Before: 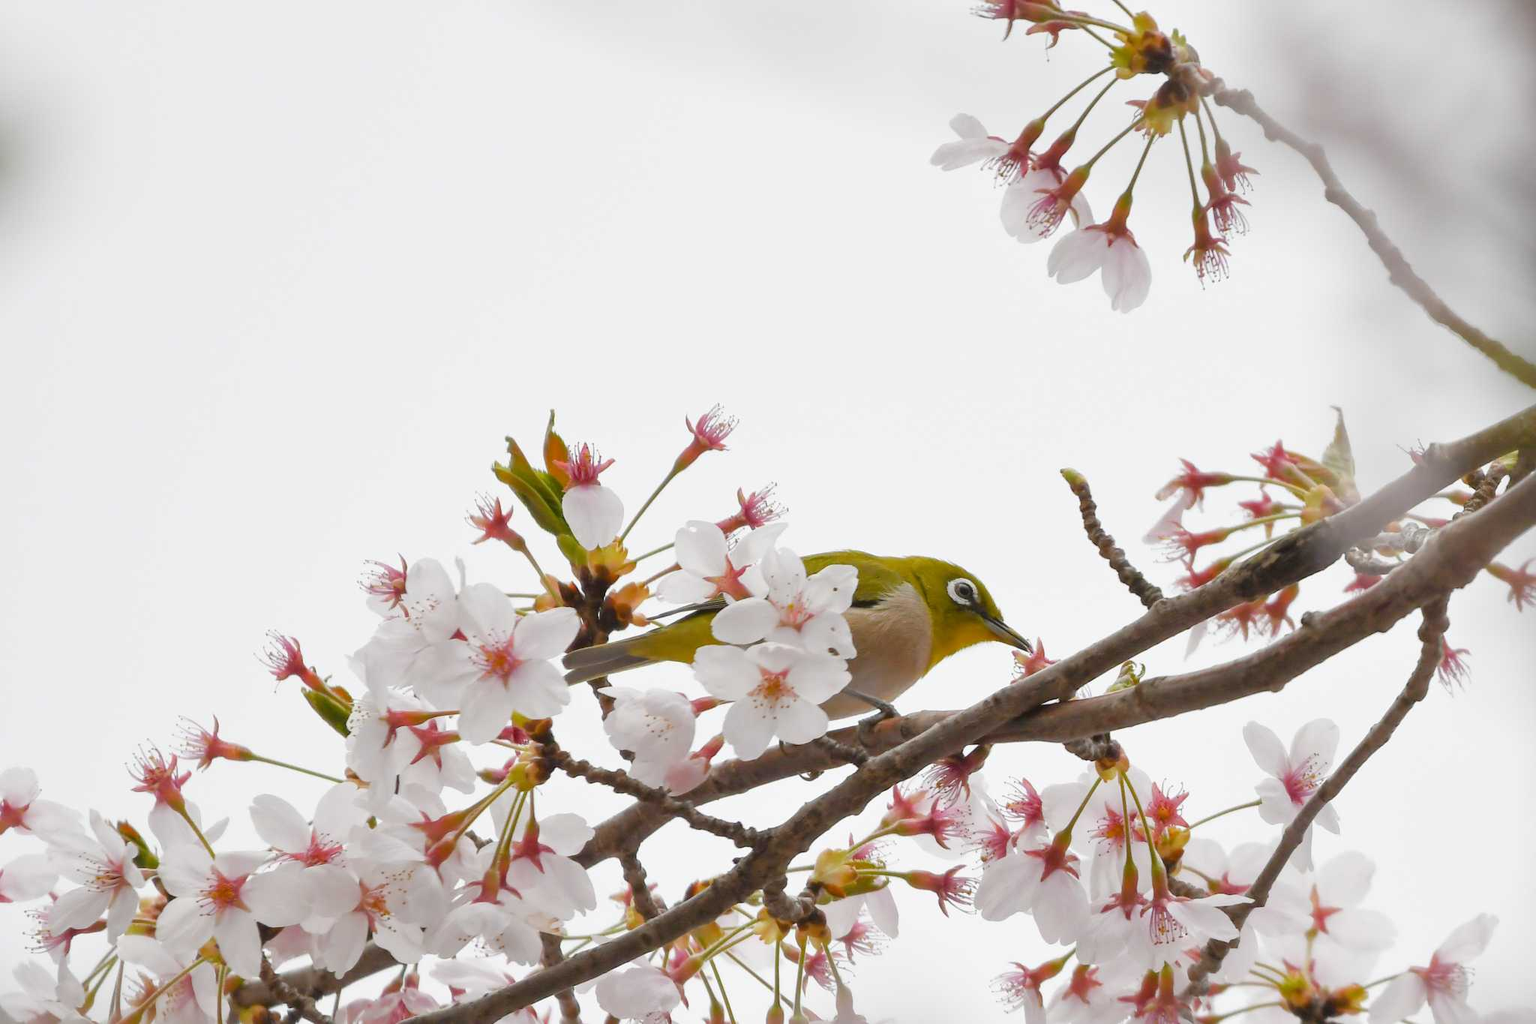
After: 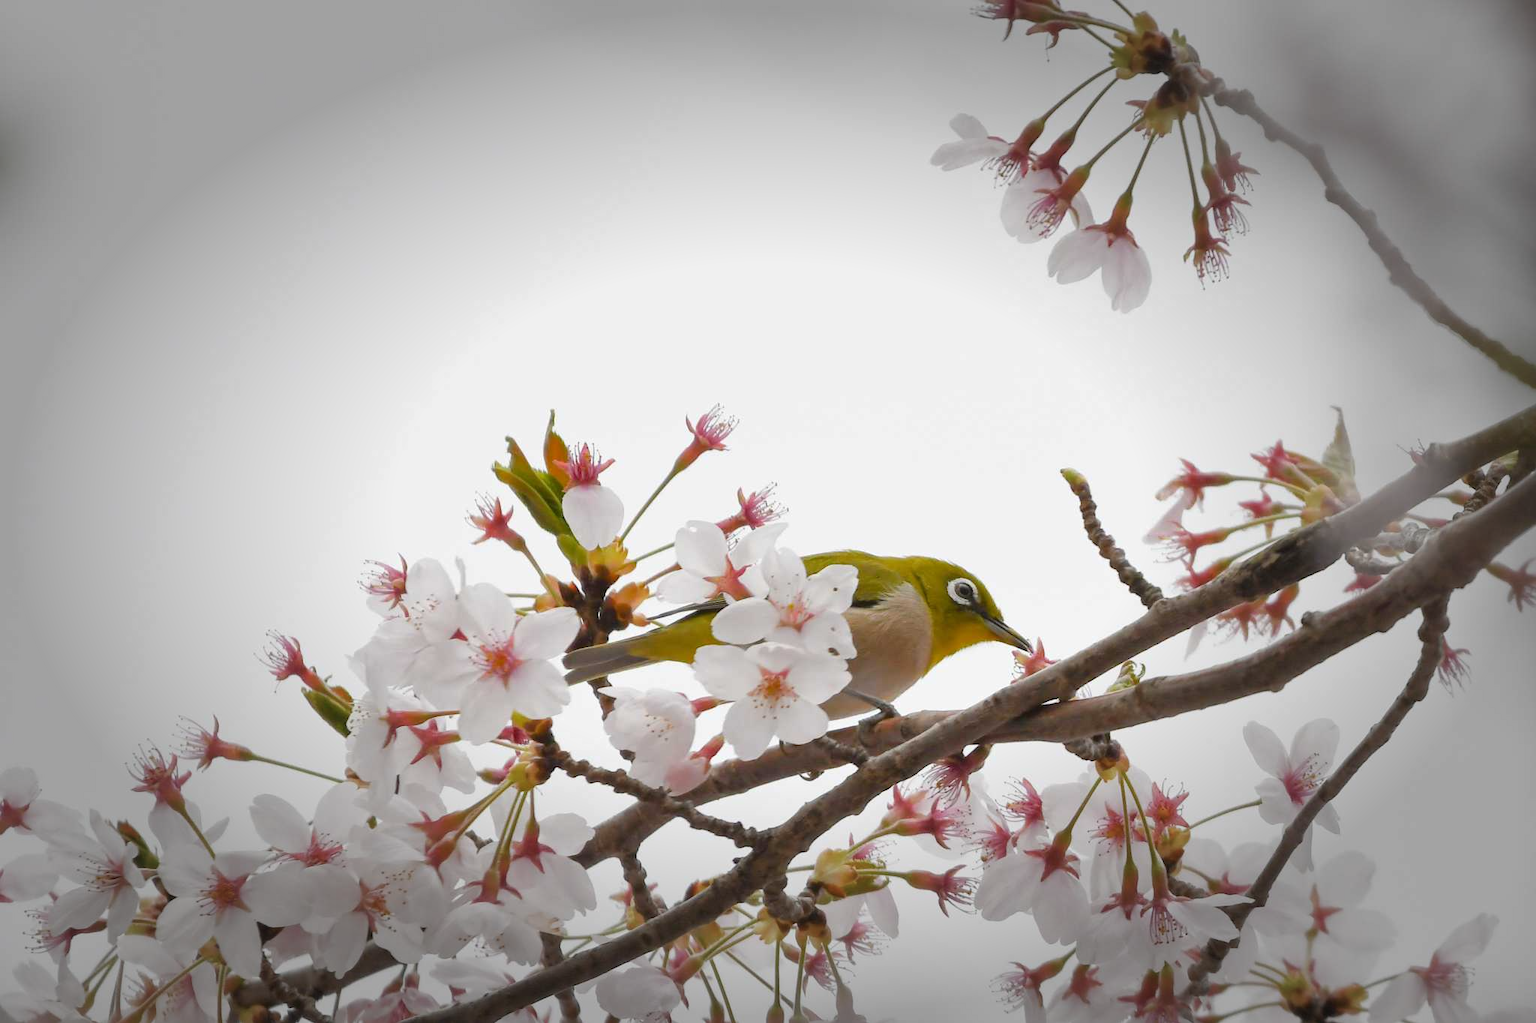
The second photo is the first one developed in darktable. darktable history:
vignetting: fall-off start 48.7%, brightness -0.578, saturation -0.269, automatic ratio true, width/height ratio 1.282
